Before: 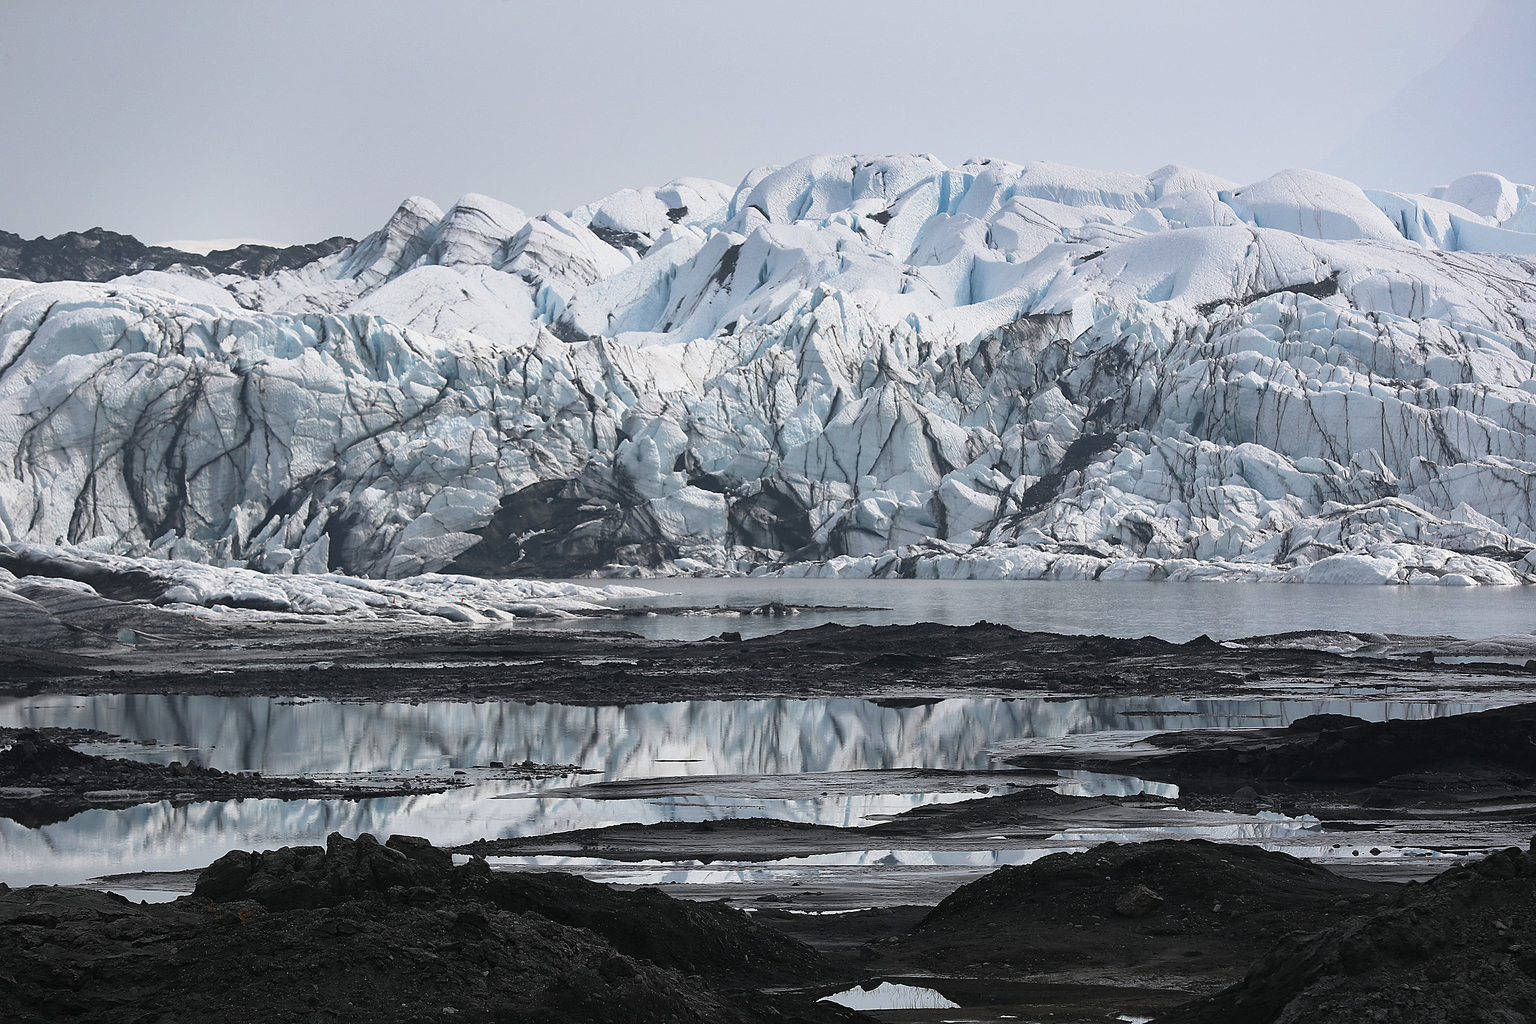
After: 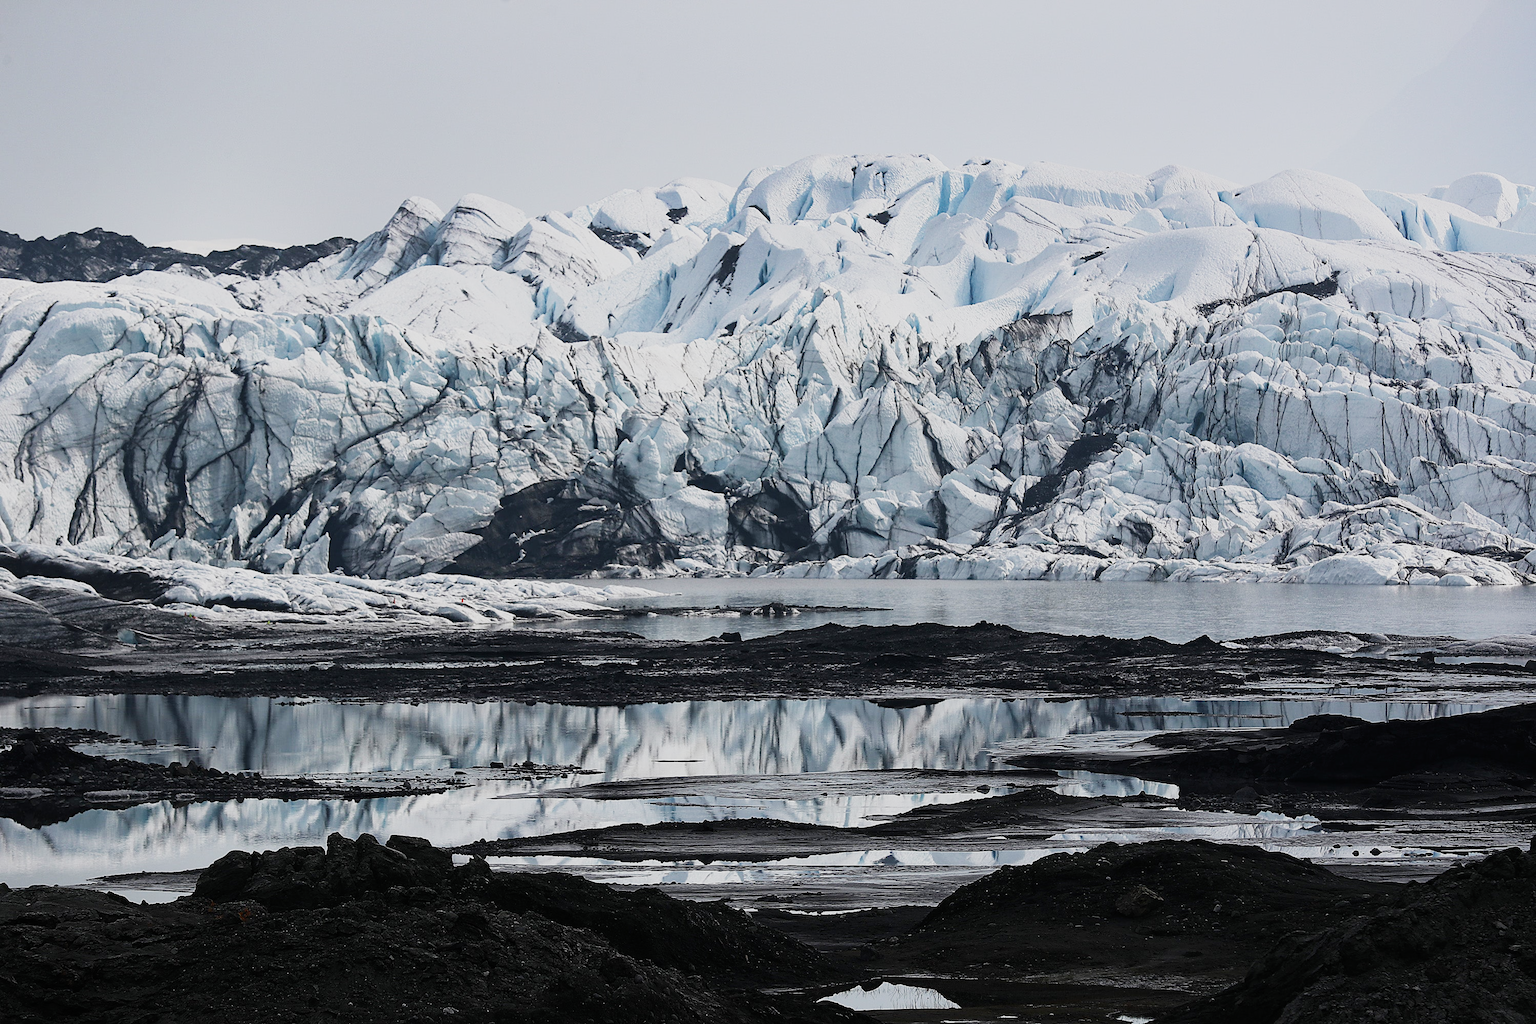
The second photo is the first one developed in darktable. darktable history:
sigmoid: contrast 1.81, skew -0.21, preserve hue 0%, red attenuation 0.1, red rotation 0.035, green attenuation 0.1, green rotation -0.017, blue attenuation 0.15, blue rotation -0.052, base primaries Rec2020
rgb curve: curves: ch0 [(0, 0) (0.093, 0.159) (0.241, 0.265) (0.414, 0.42) (1, 1)], compensate middle gray true, preserve colors basic power
